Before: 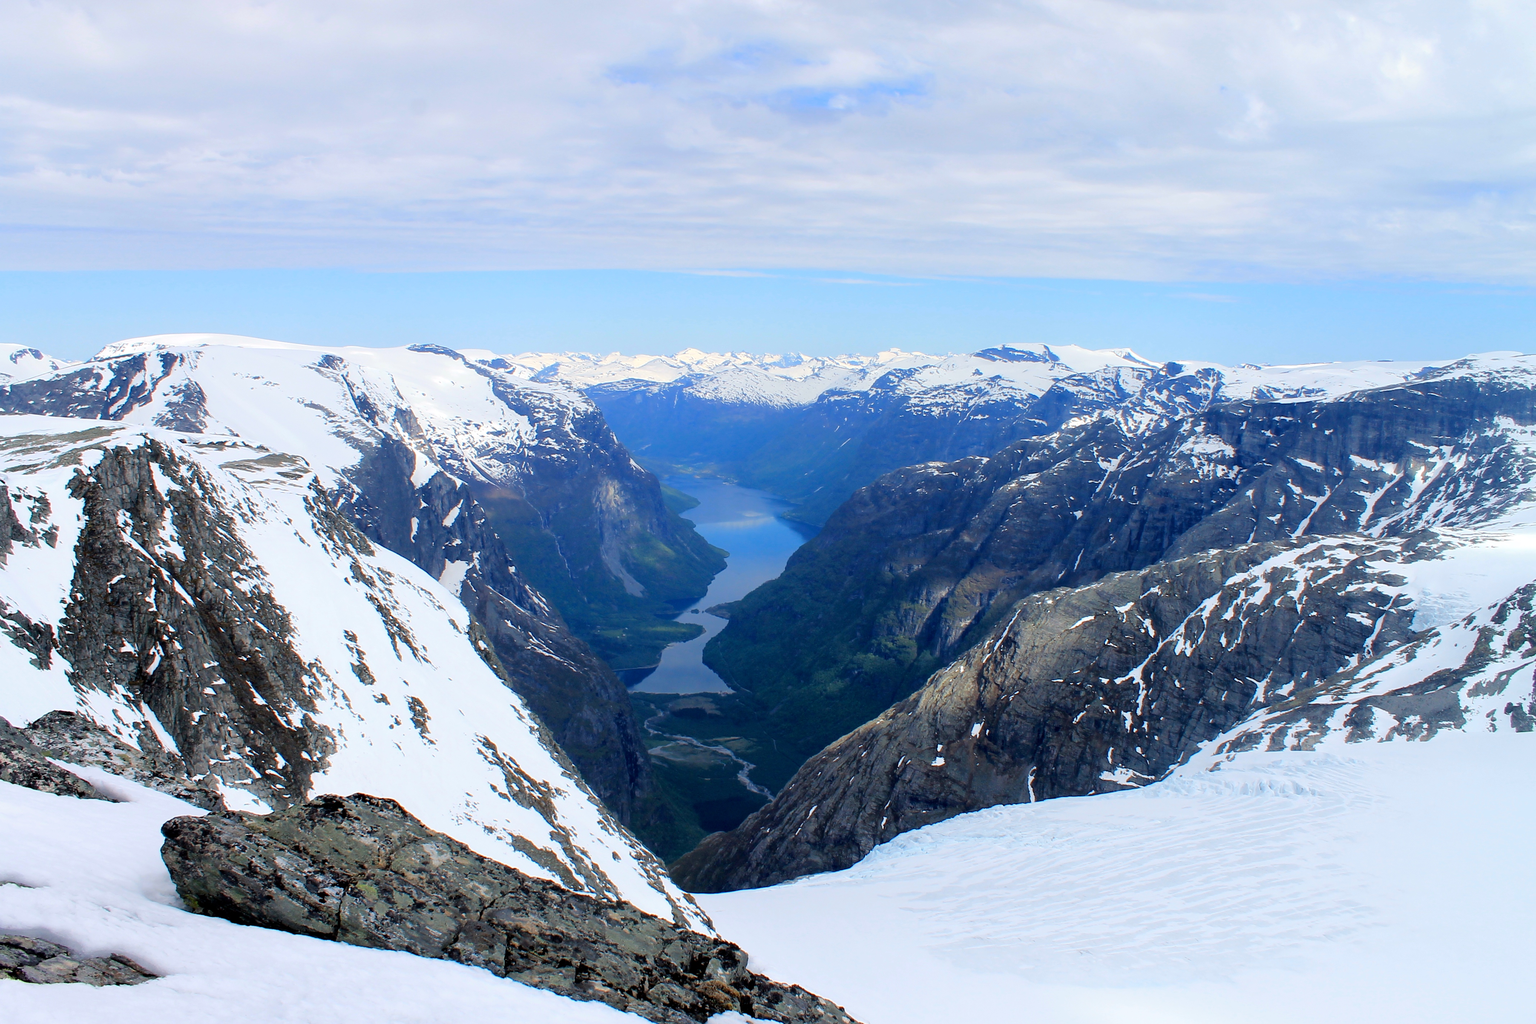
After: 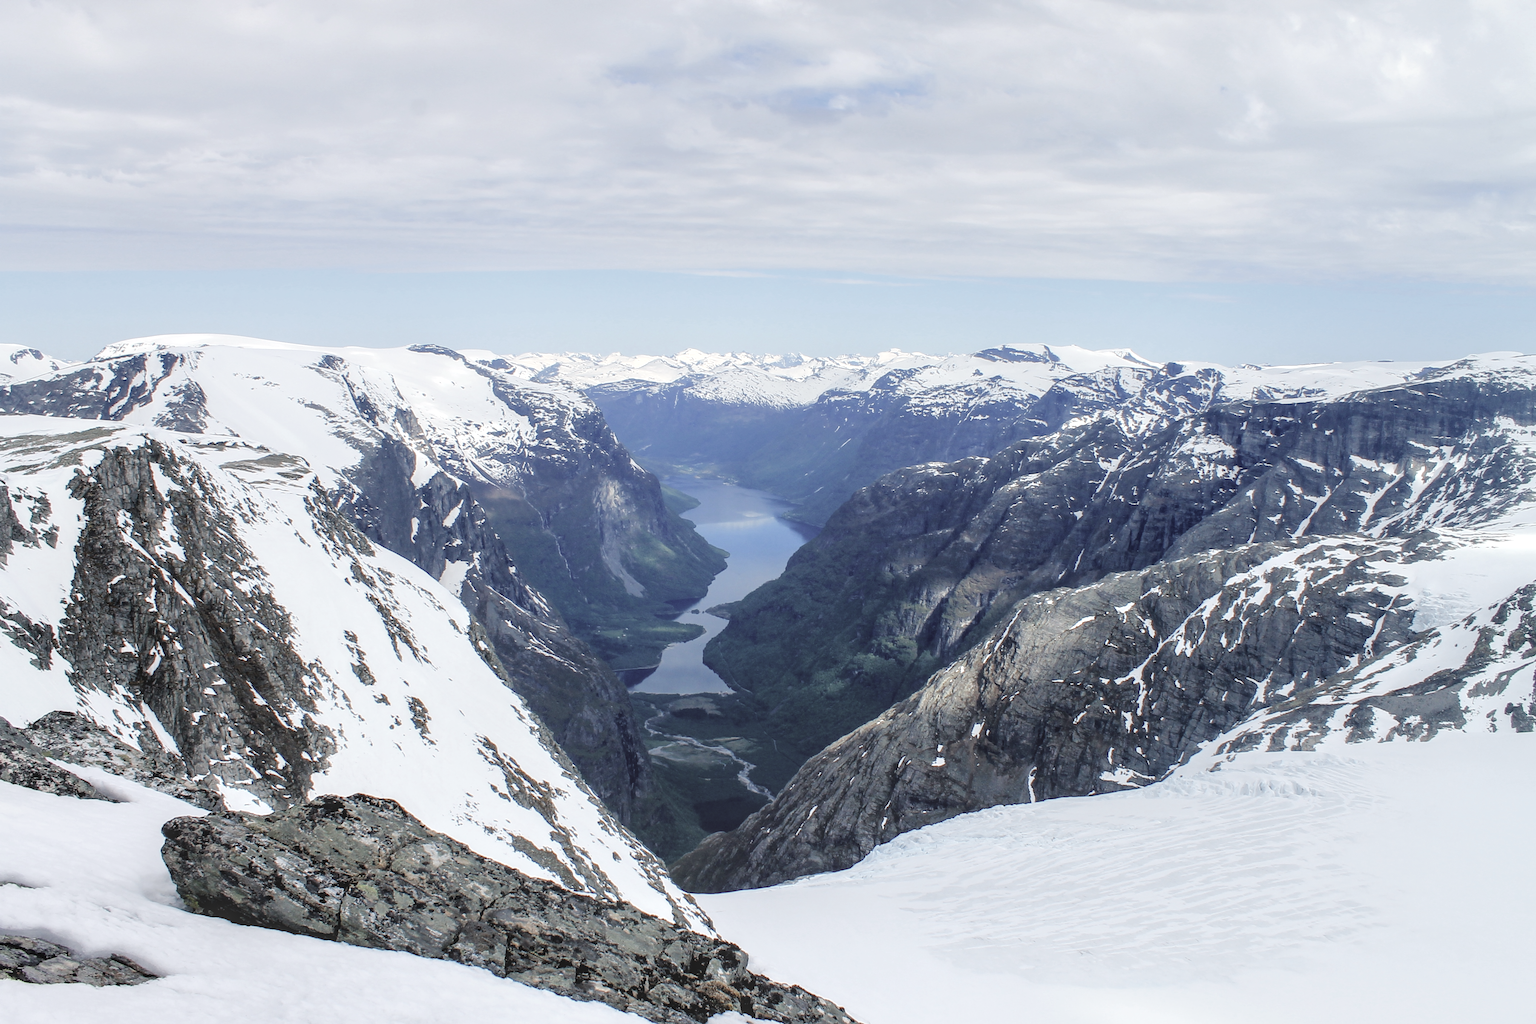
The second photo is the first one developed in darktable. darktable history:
contrast brightness saturation: brightness 0.187, saturation -0.485
color balance rgb: perceptual saturation grading › global saturation 0.665%, perceptual saturation grading › highlights -33.253%, perceptual saturation grading › mid-tones 15.021%, perceptual saturation grading › shadows 48.336%, global vibrance 15.249%
local contrast: detail 150%
exposure: black level correction -0.013, exposure -0.189 EV, compensate exposure bias true, compensate highlight preservation false
